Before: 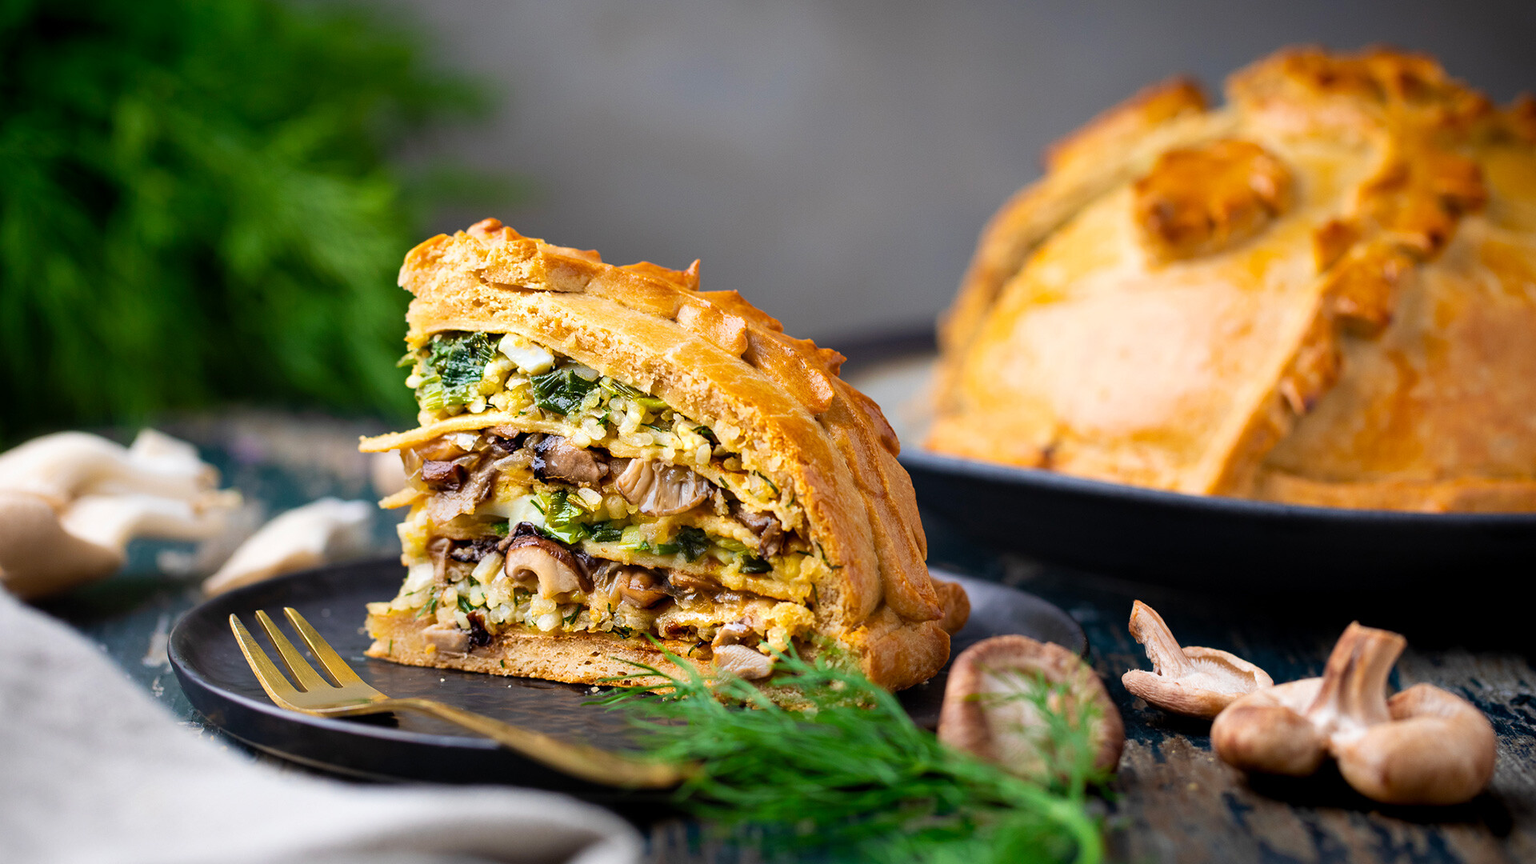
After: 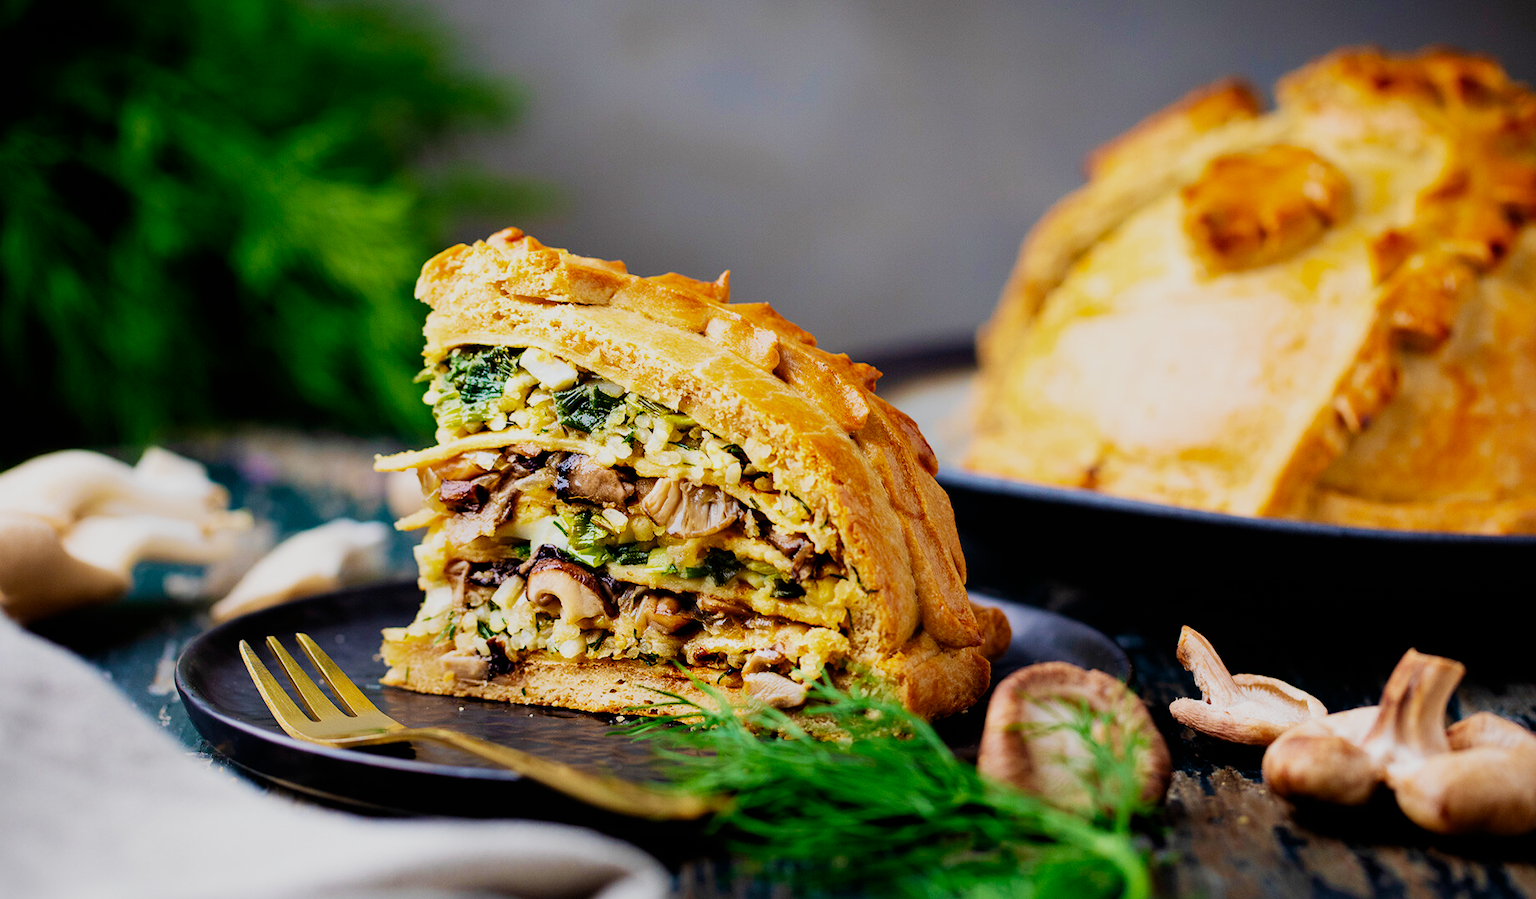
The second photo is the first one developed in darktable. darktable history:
crop: right 4.034%, bottom 0.036%
velvia: strength 30.57%
filmic rgb: black relative exposure -7.65 EV, white relative exposure 4.56 EV, threshold 3.06 EV, hardness 3.61, contrast 1.24, preserve chrominance no, color science v5 (2021), enable highlight reconstruction true
